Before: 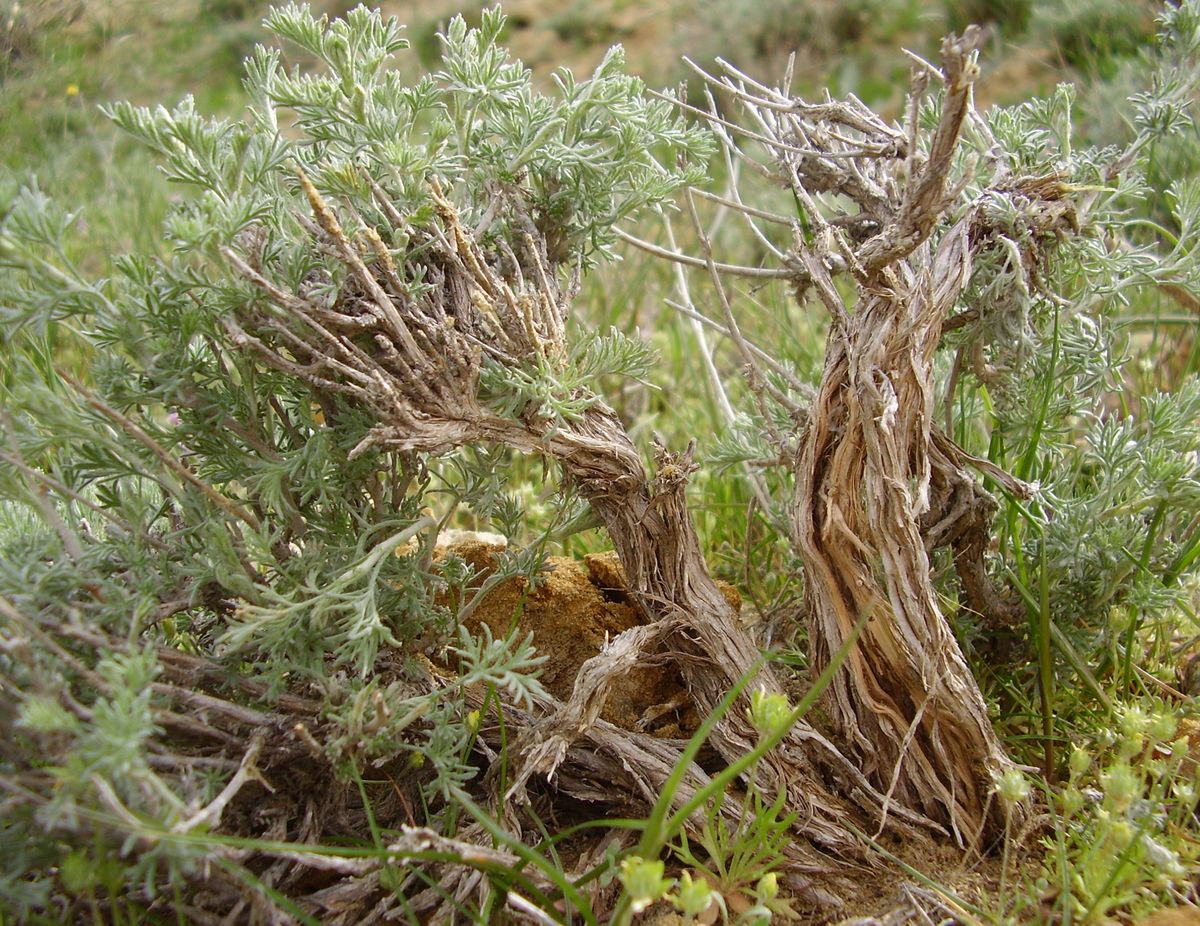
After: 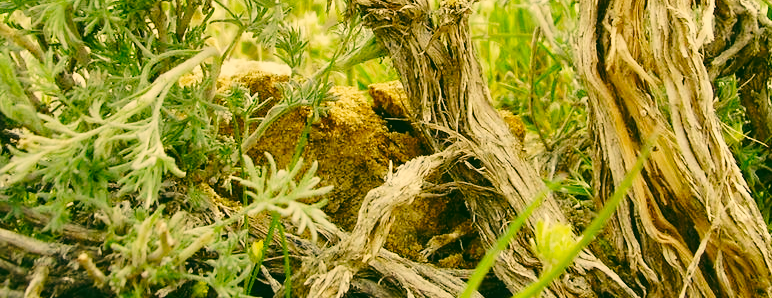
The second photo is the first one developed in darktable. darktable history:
crop: left 18.044%, top 50.787%, right 17.545%, bottom 16.94%
color correction: highlights a* 5.61, highlights b* 33.37, shadows a* -25.82, shadows b* 3.74
base curve: curves: ch0 [(0, 0) (0.088, 0.125) (0.176, 0.251) (0.354, 0.501) (0.613, 0.749) (1, 0.877)], preserve colors none
tone curve: curves: ch0 [(0, 0) (0.003, 0.039) (0.011, 0.042) (0.025, 0.048) (0.044, 0.058) (0.069, 0.071) (0.1, 0.089) (0.136, 0.114) (0.177, 0.146) (0.224, 0.199) (0.277, 0.27) (0.335, 0.364) (0.399, 0.47) (0.468, 0.566) (0.543, 0.643) (0.623, 0.73) (0.709, 0.8) (0.801, 0.863) (0.898, 0.925) (1, 1)], preserve colors none
